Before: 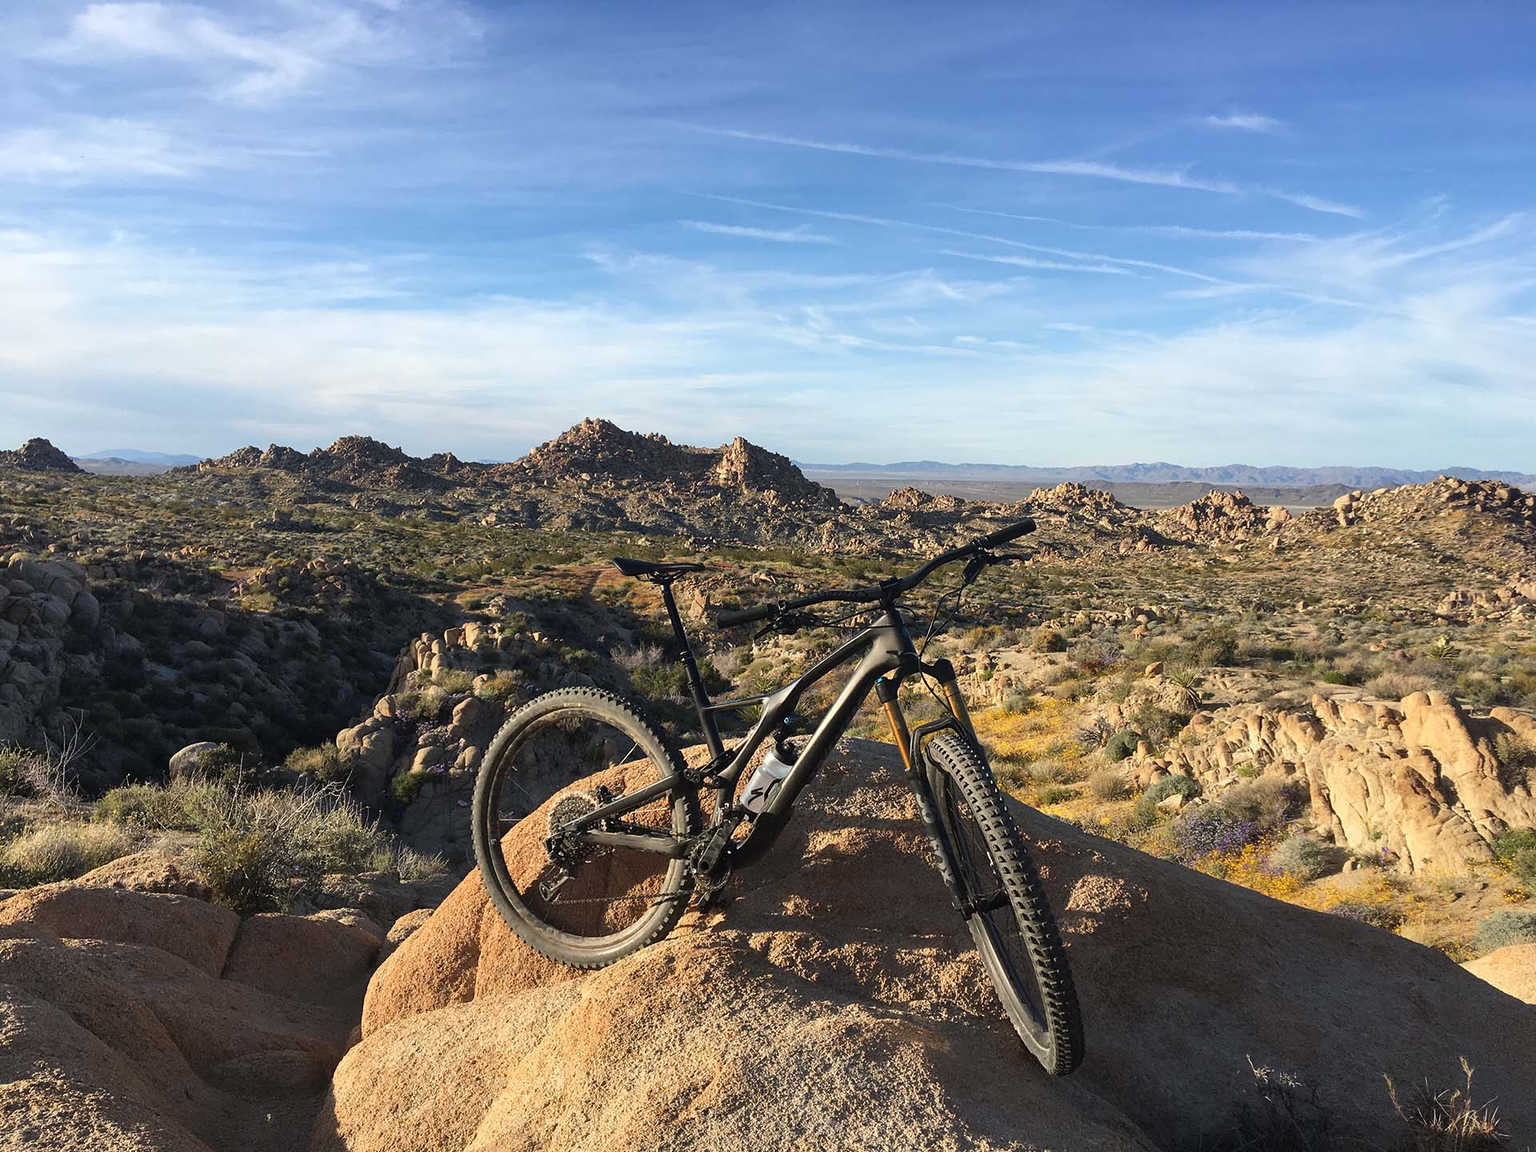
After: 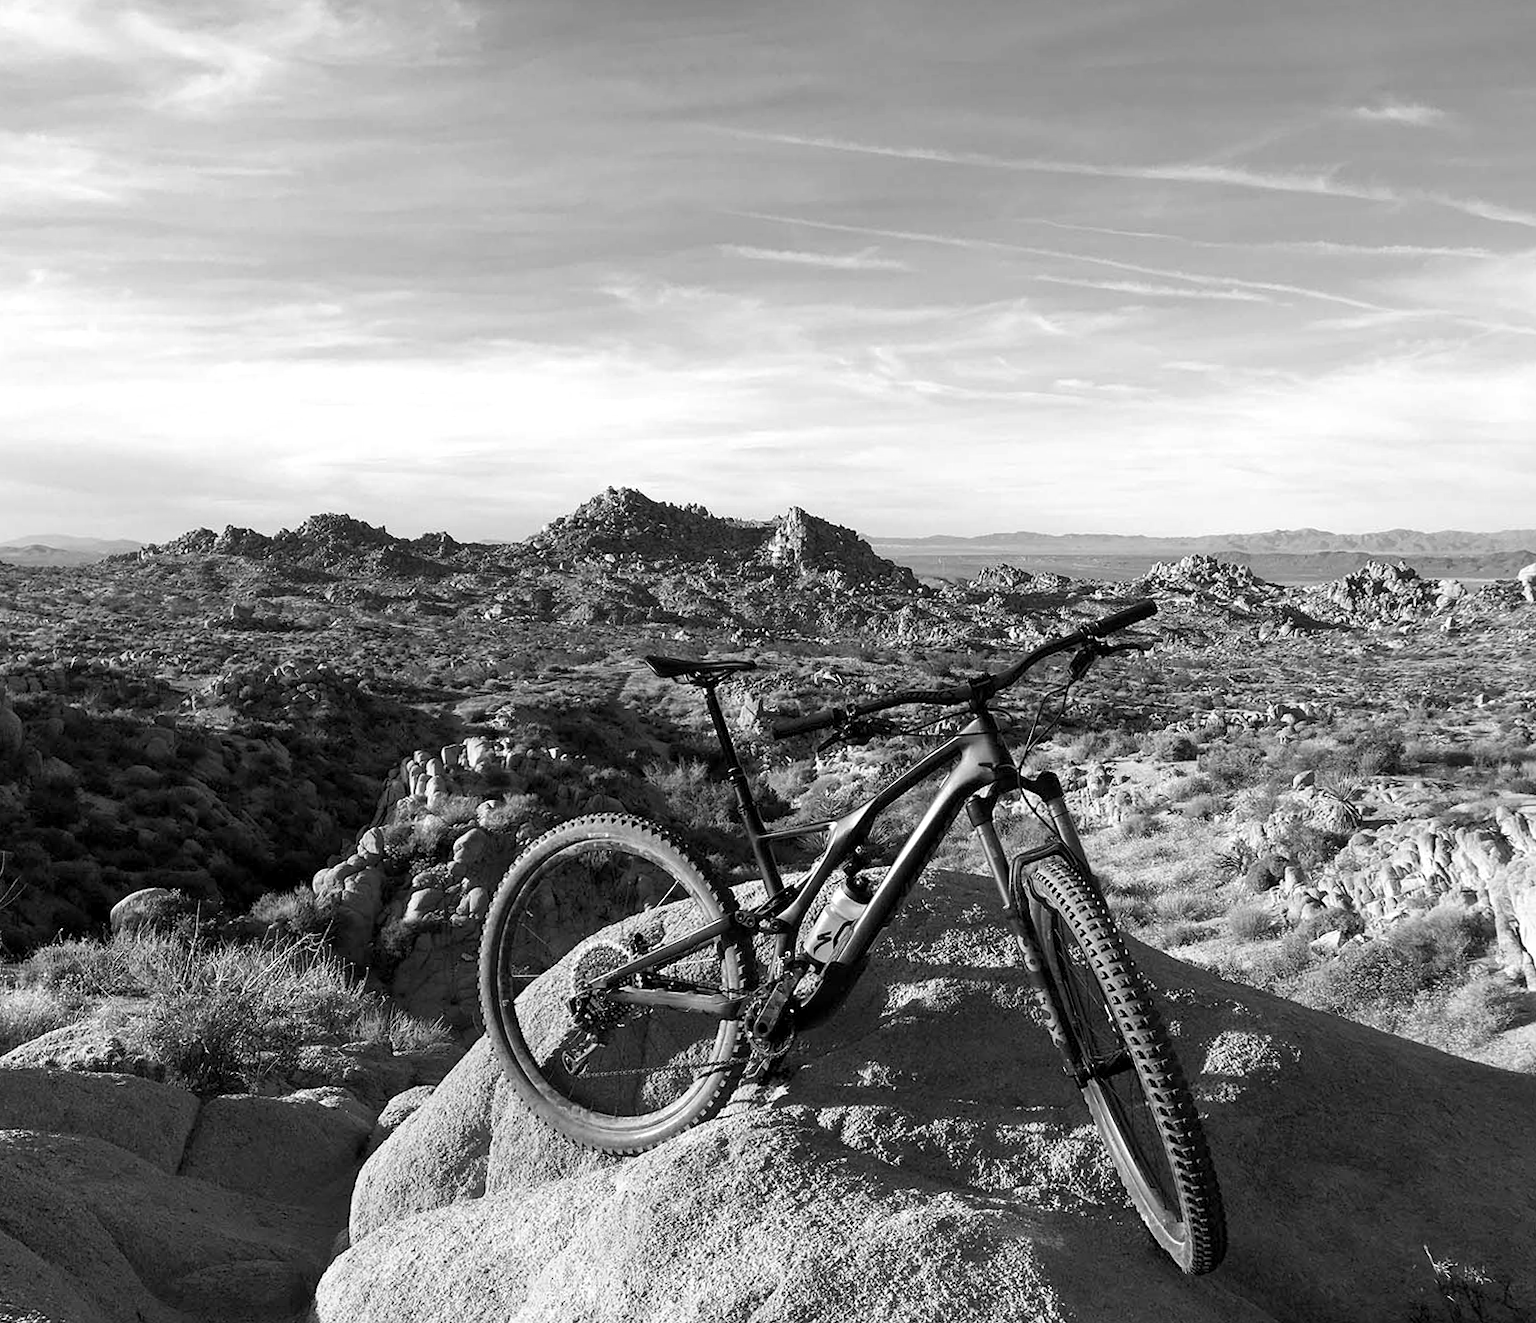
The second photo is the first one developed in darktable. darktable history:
color zones: curves: ch1 [(0, -0.394) (0.143, -0.394) (0.286, -0.394) (0.429, -0.392) (0.571, -0.391) (0.714, -0.391) (0.857, -0.391) (1, -0.394)]
crop and rotate: angle 1°, left 4.281%, top 0.642%, right 11.383%, bottom 2.486%
exposure: black level correction 0.005, exposure 0.286 EV, compensate highlight preservation false
